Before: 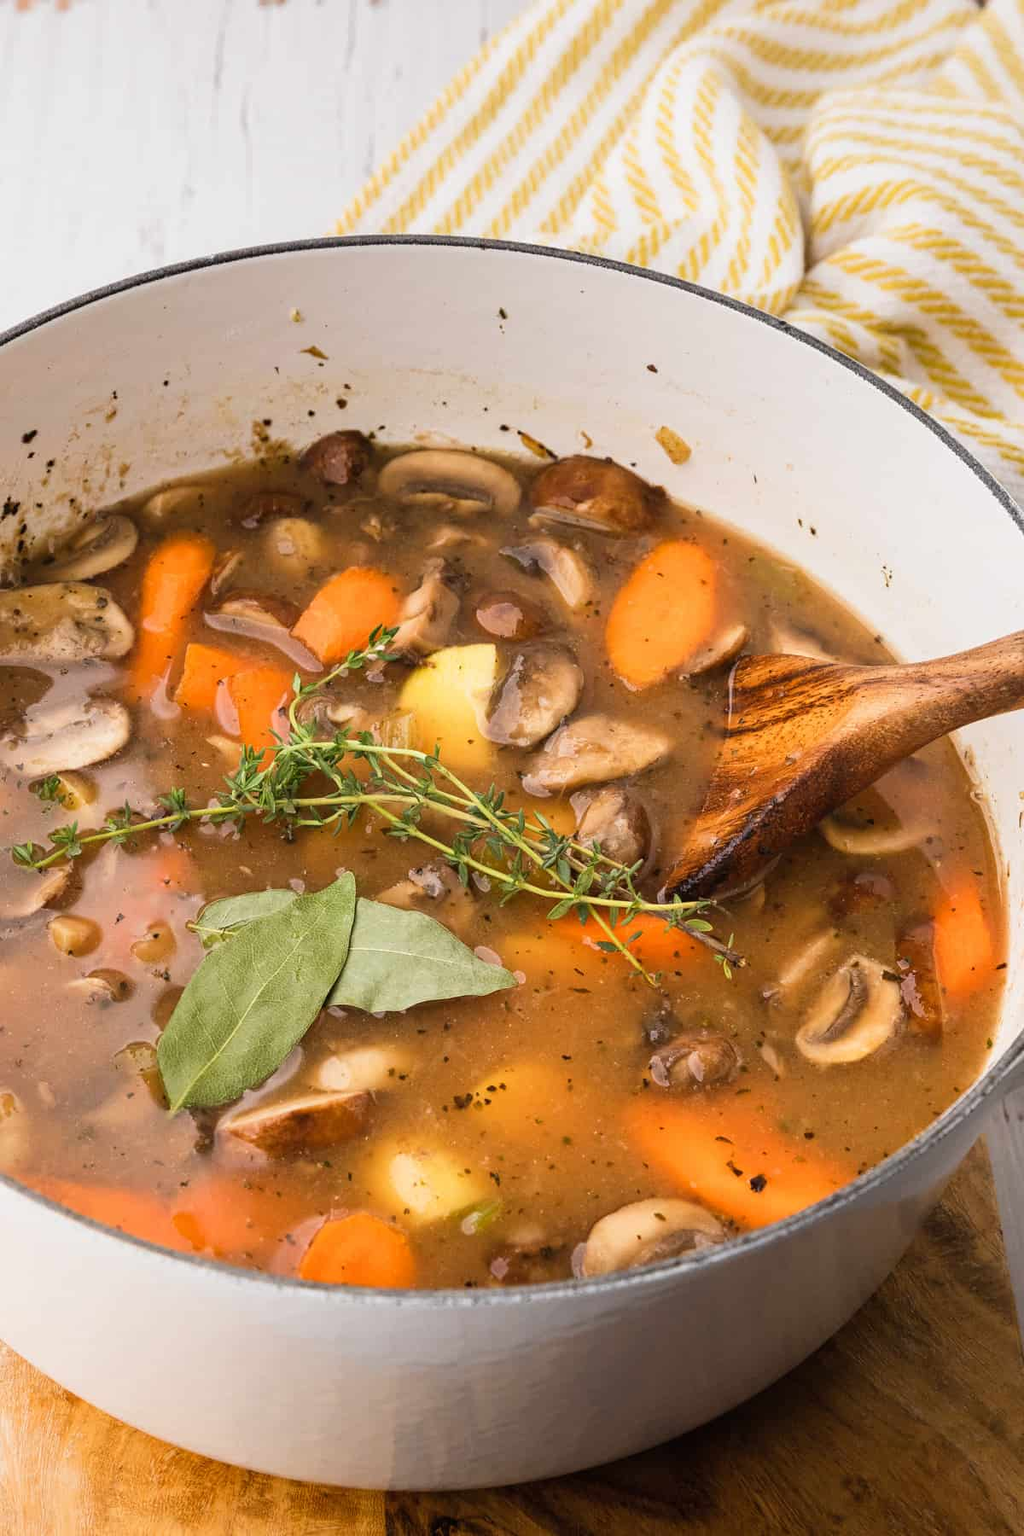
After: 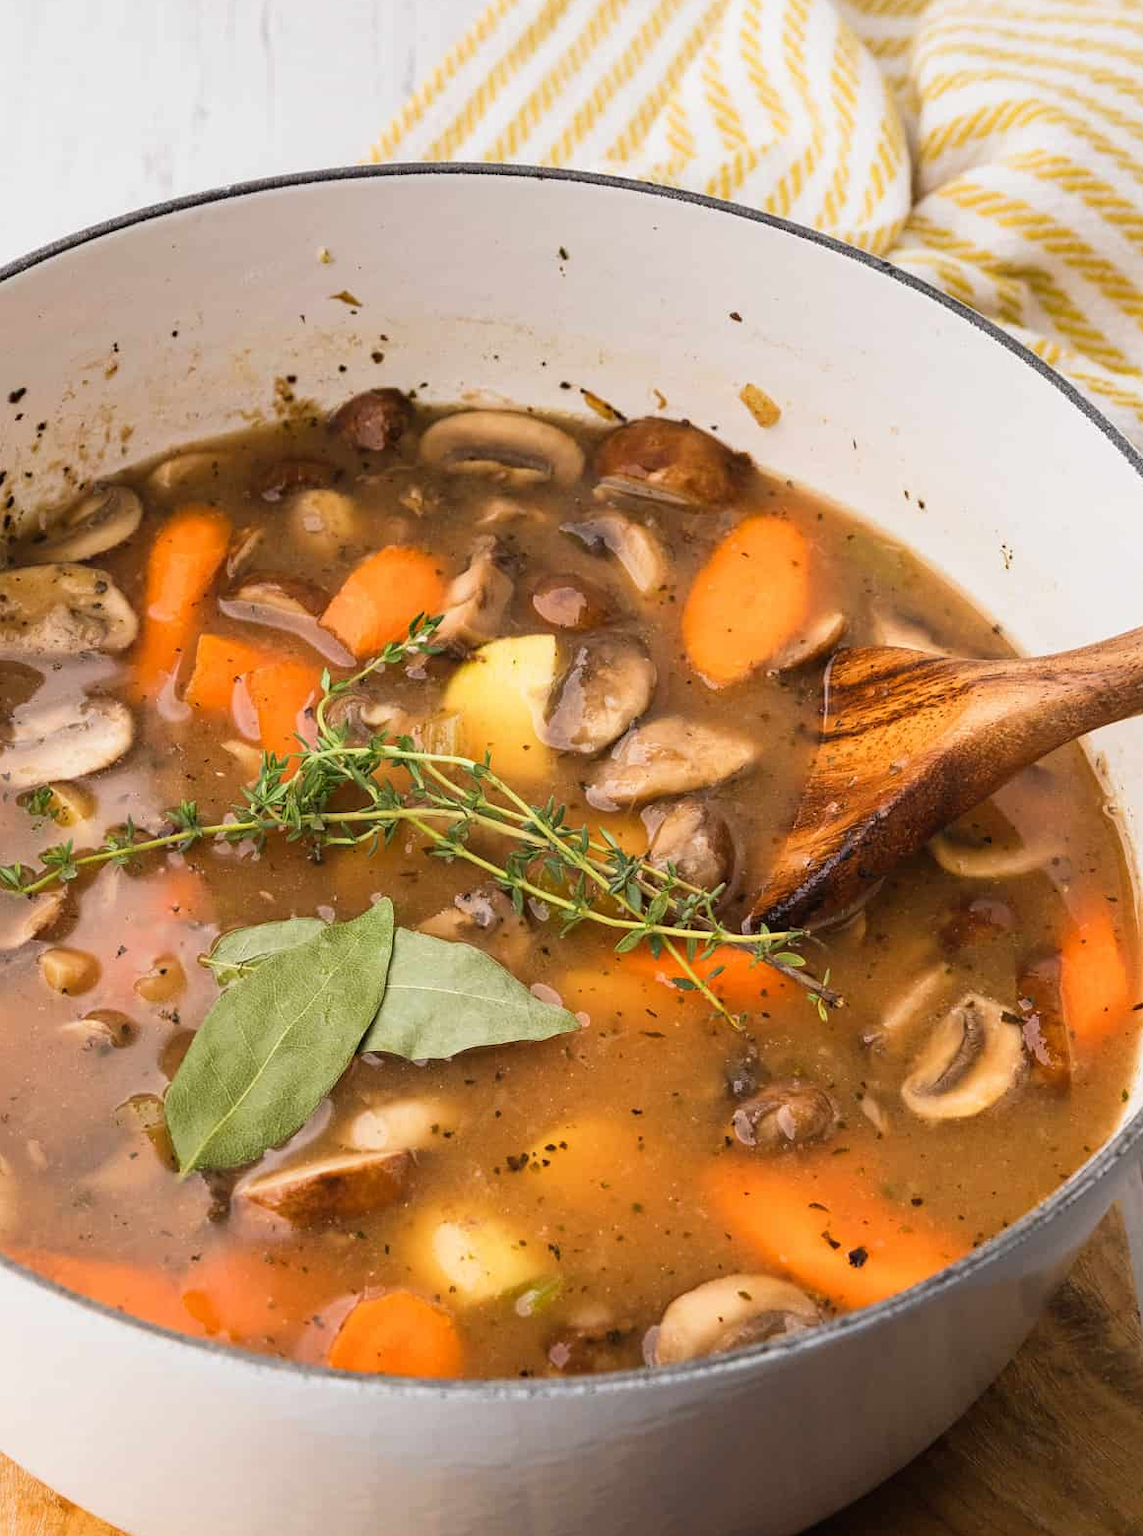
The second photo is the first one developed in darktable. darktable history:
crop: left 1.484%, top 6.125%, right 1.75%, bottom 7.158%
